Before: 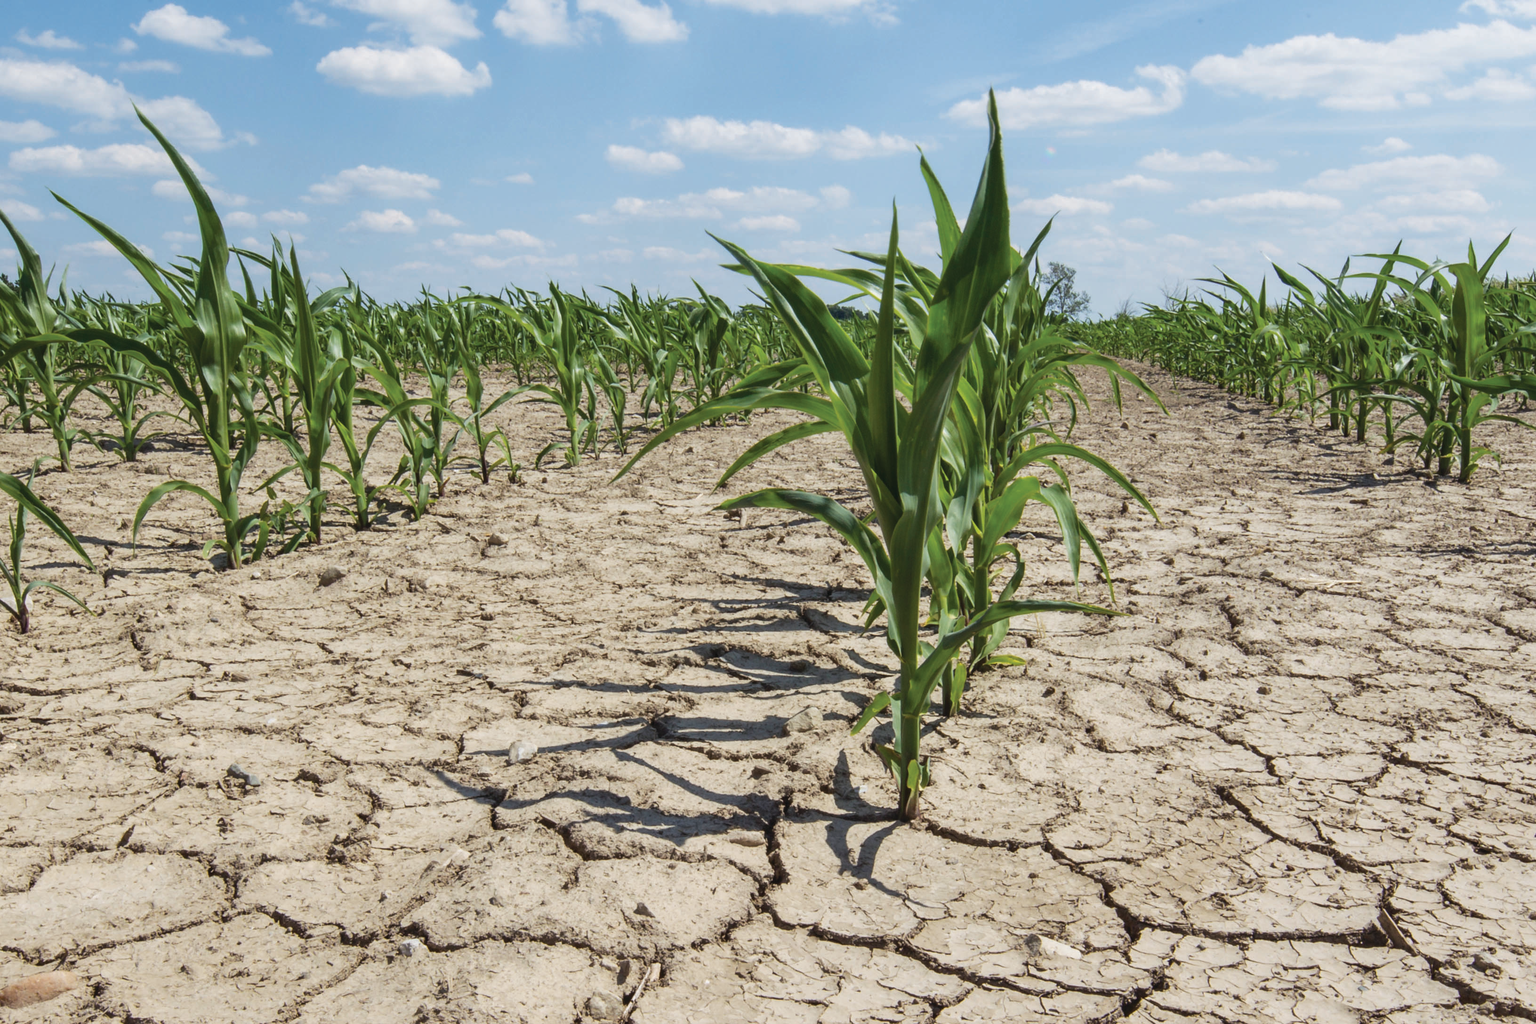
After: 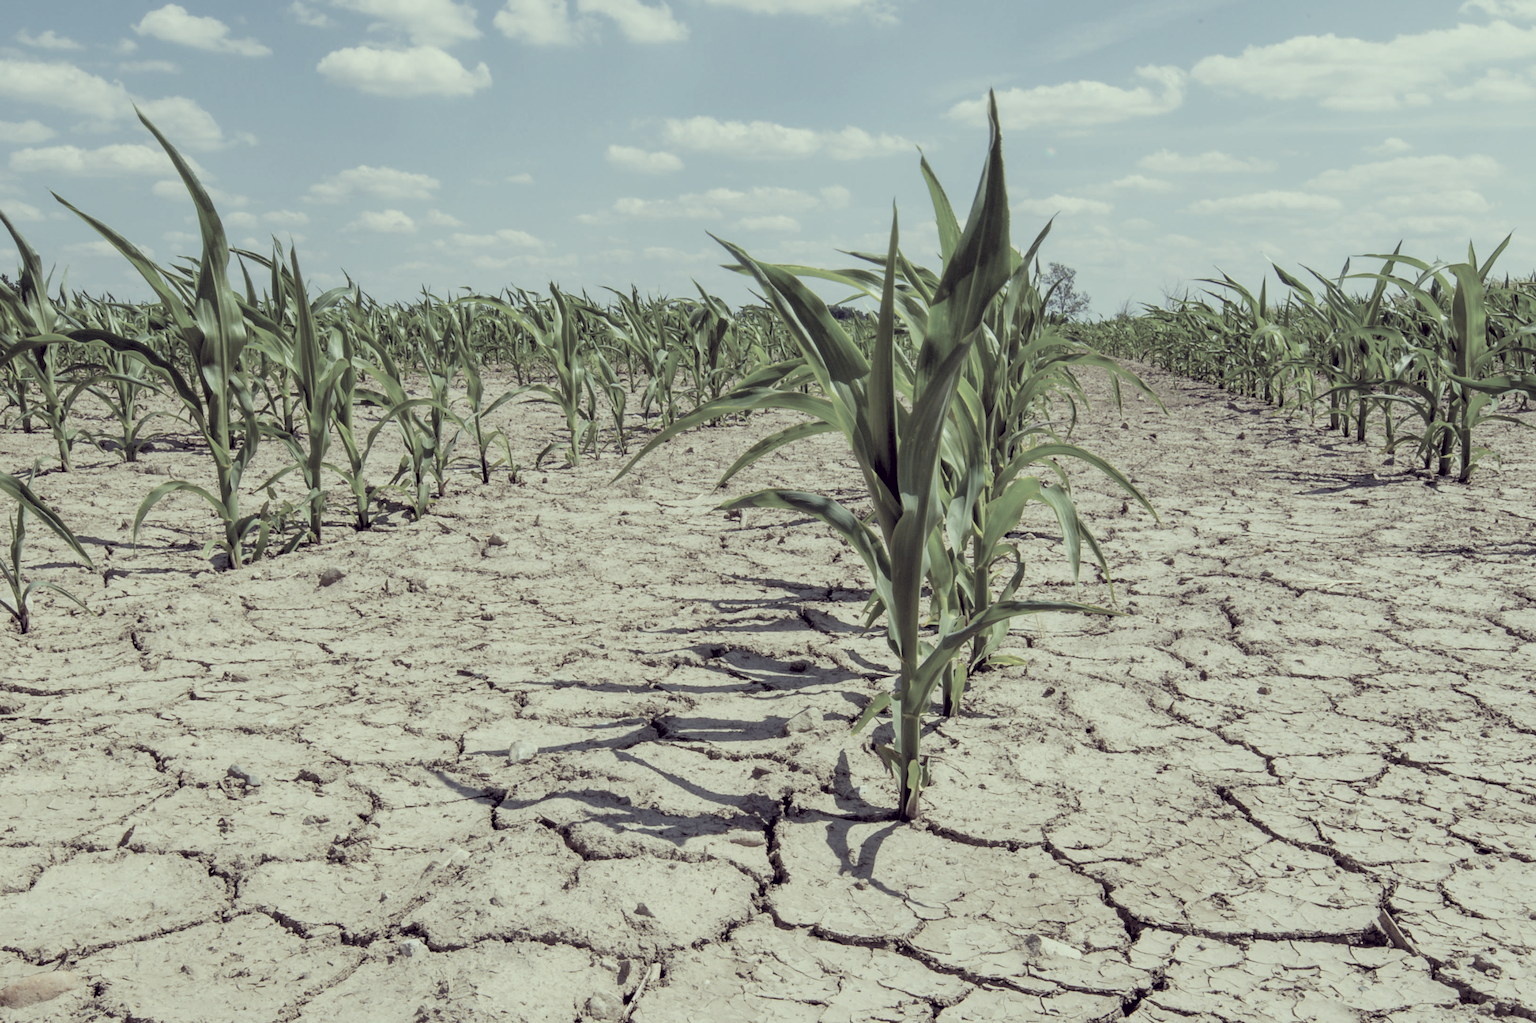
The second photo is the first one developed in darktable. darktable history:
rgb levels: preserve colors sum RGB, levels [[0.038, 0.433, 0.934], [0, 0.5, 1], [0, 0.5, 1]]
color correction: highlights a* -20.17, highlights b* 20.27, shadows a* 20.03, shadows b* -20.46, saturation 0.43
